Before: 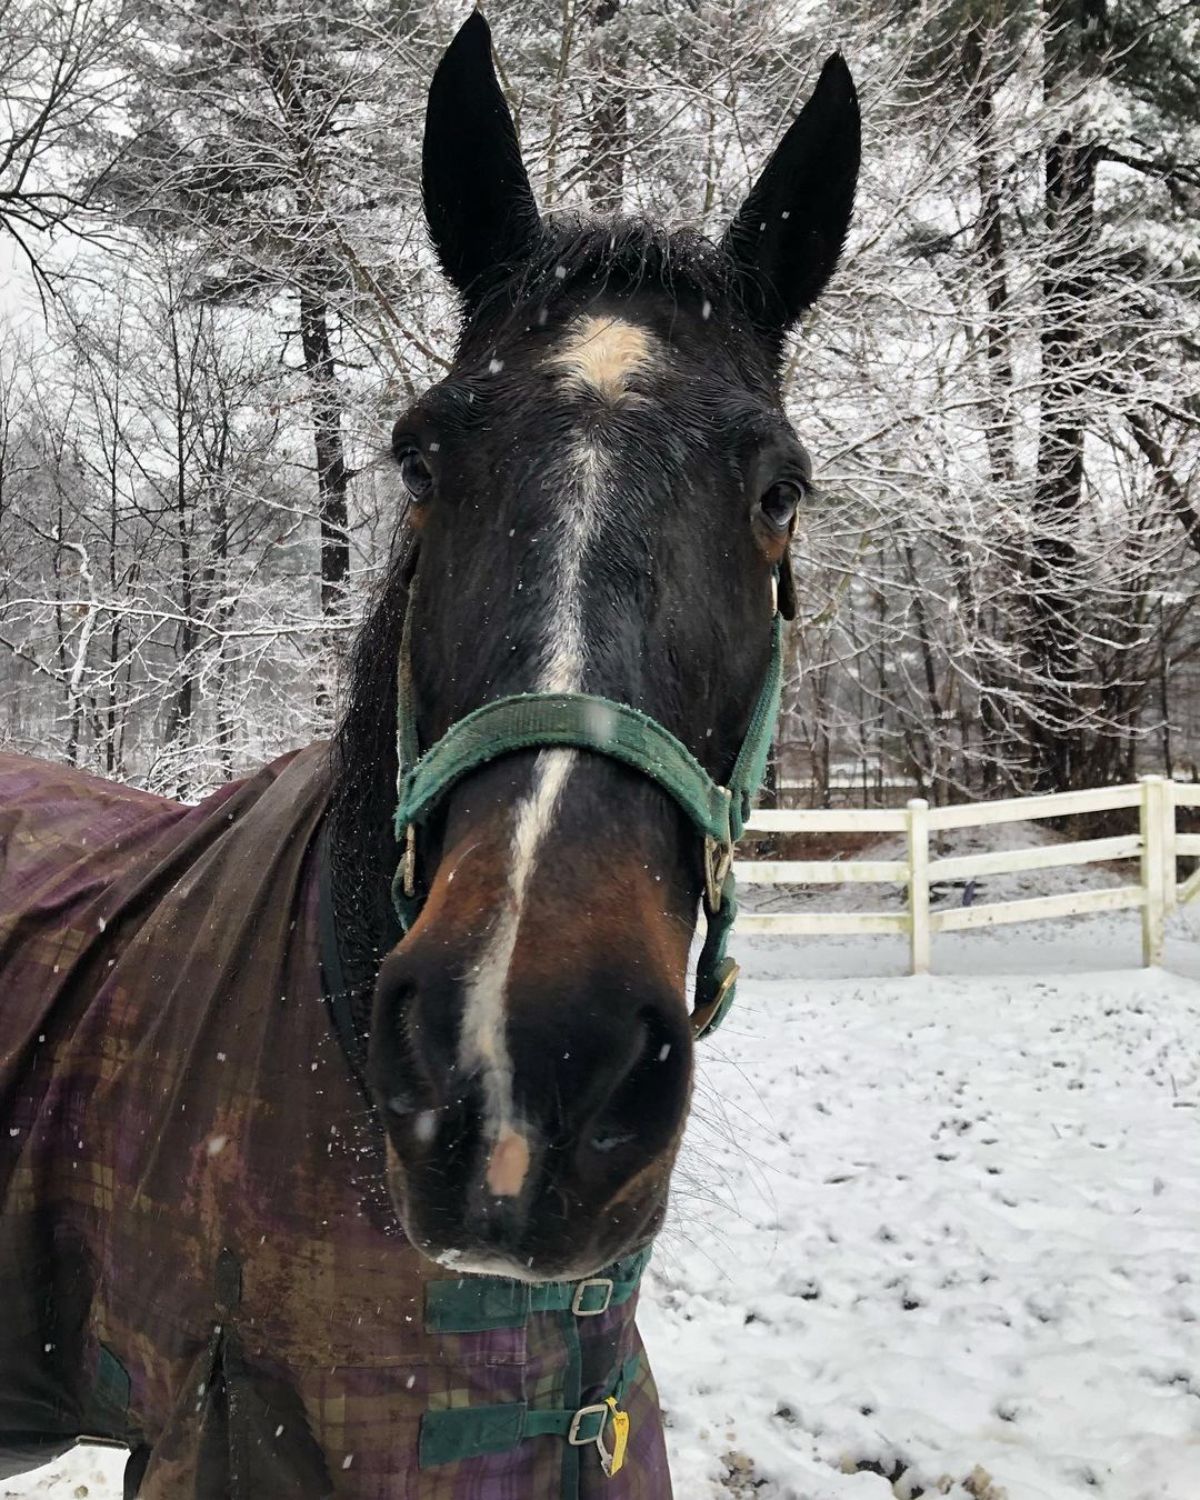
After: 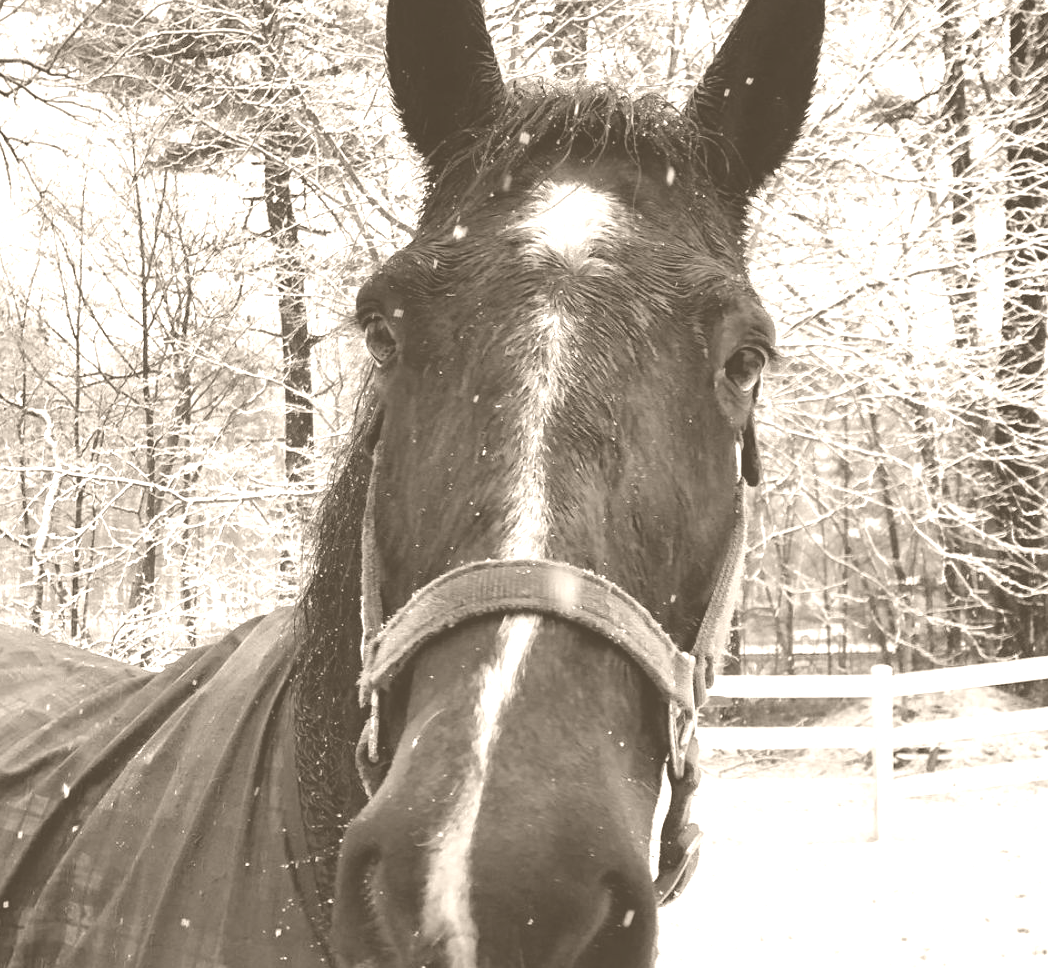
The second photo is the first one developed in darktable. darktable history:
crop: left 3.015%, top 8.969%, right 9.647%, bottom 26.457%
white balance: red 0.98, blue 1.61
colorize: hue 34.49°, saturation 35.33%, source mix 100%, version 1
